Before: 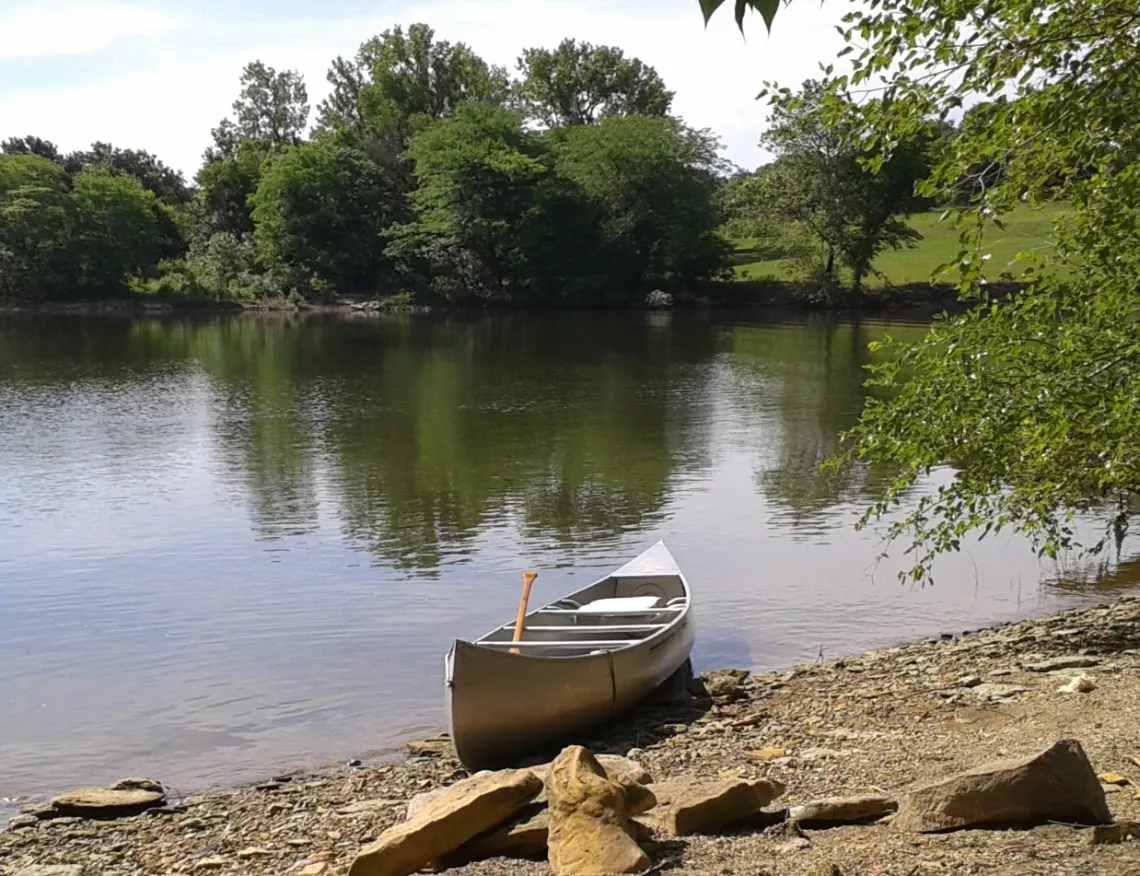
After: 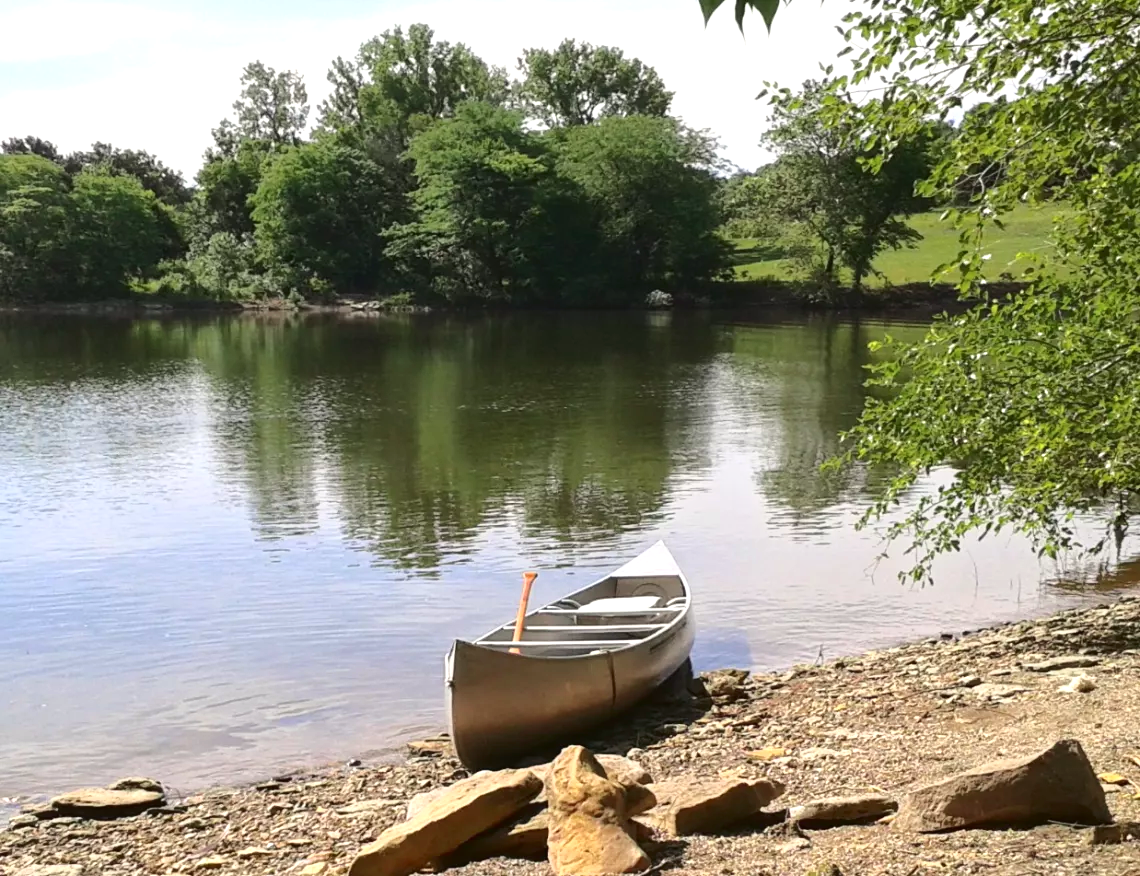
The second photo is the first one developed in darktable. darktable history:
tone equalizer: -8 EV -0.002 EV, -7 EV 0.005 EV, -6 EV -0.009 EV, -5 EV 0.011 EV, -4 EV -0.012 EV, -3 EV 0.007 EV, -2 EV -0.062 EV, -1 EV -0.293 EV, +0 EV -0.582 EV, smoothing diameter 2%, edges refinement/feathering 20, mask exposure compensation -1.57 EV, filter diffusion 5
exposure: black level correction 0, exposure 0.7 EV, compensate exposure bias true, compensate highlight preservation false
tone curve: curves: ch0 [(0, 0.021) (0.059, 0.053) (0.212, 0.18) (0.337, 0.304) (0.495, 0.505) (0.725, 0.731) (0.89, 0.919) (1, 1)]; ch1 [(0, 0) (0.094, 0.081) (0.311, 0.282) (0.421, 0.417) (0.479, 0.475) (0.54, 0.55) (0.615, 0.65) (0.683, 0.688) (1, 1)]; ch2 [(0, 0) (0.257, 0.217) (0.44, 0.431) (0.498, 0.507) (0.603, 0.598) (1, 1)], color space Lab, independent channels, preserve colors none
